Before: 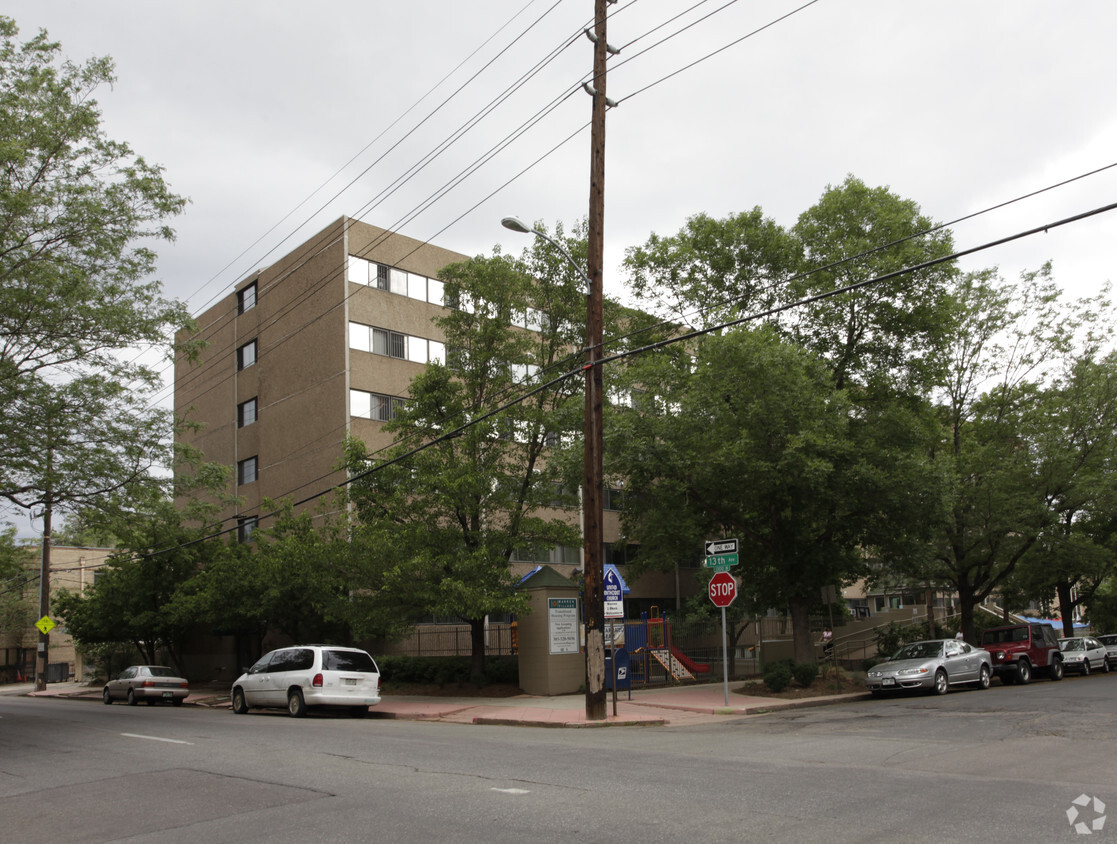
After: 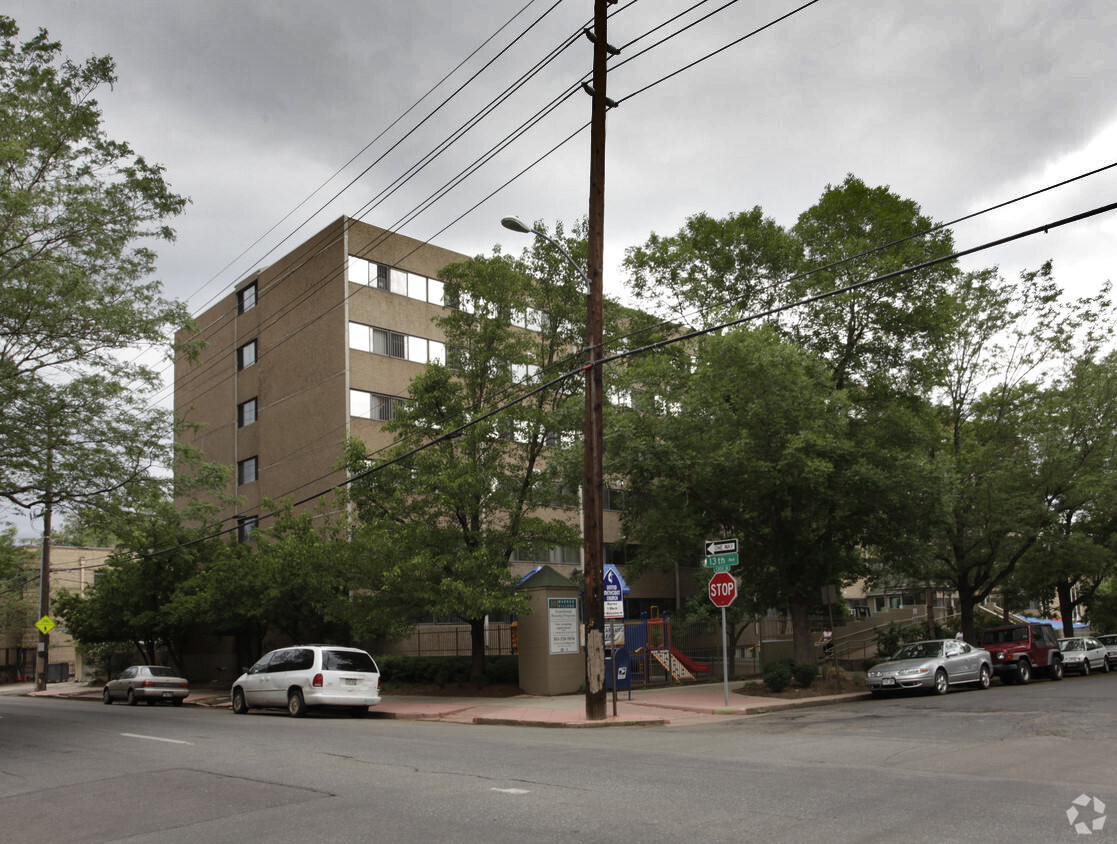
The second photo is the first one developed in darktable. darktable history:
shadows and highlights: shadows 24.41, highlights -80.15, soften with gaussian
